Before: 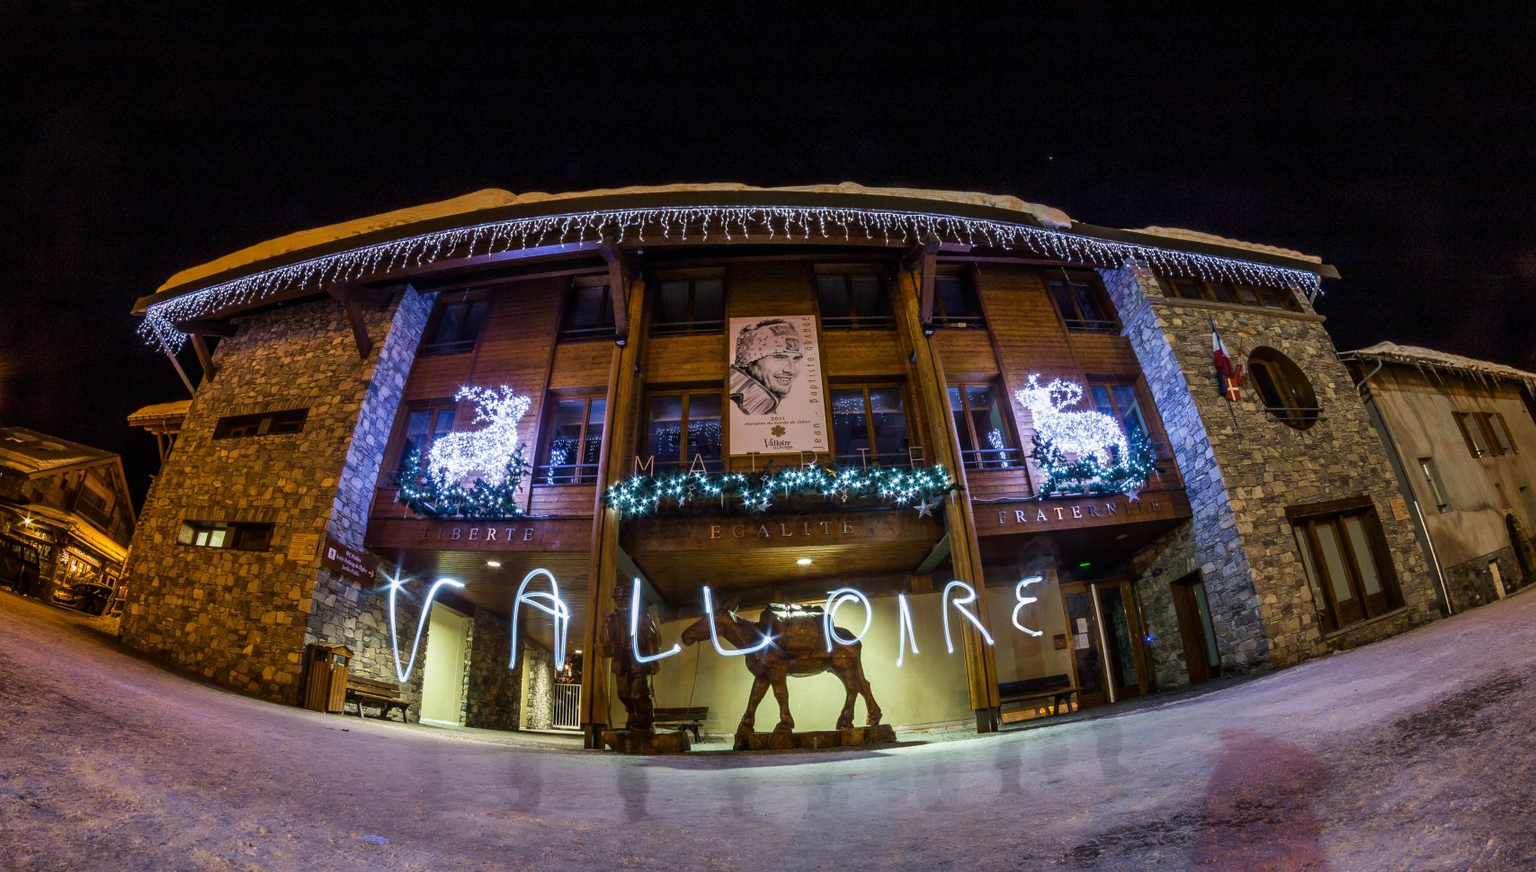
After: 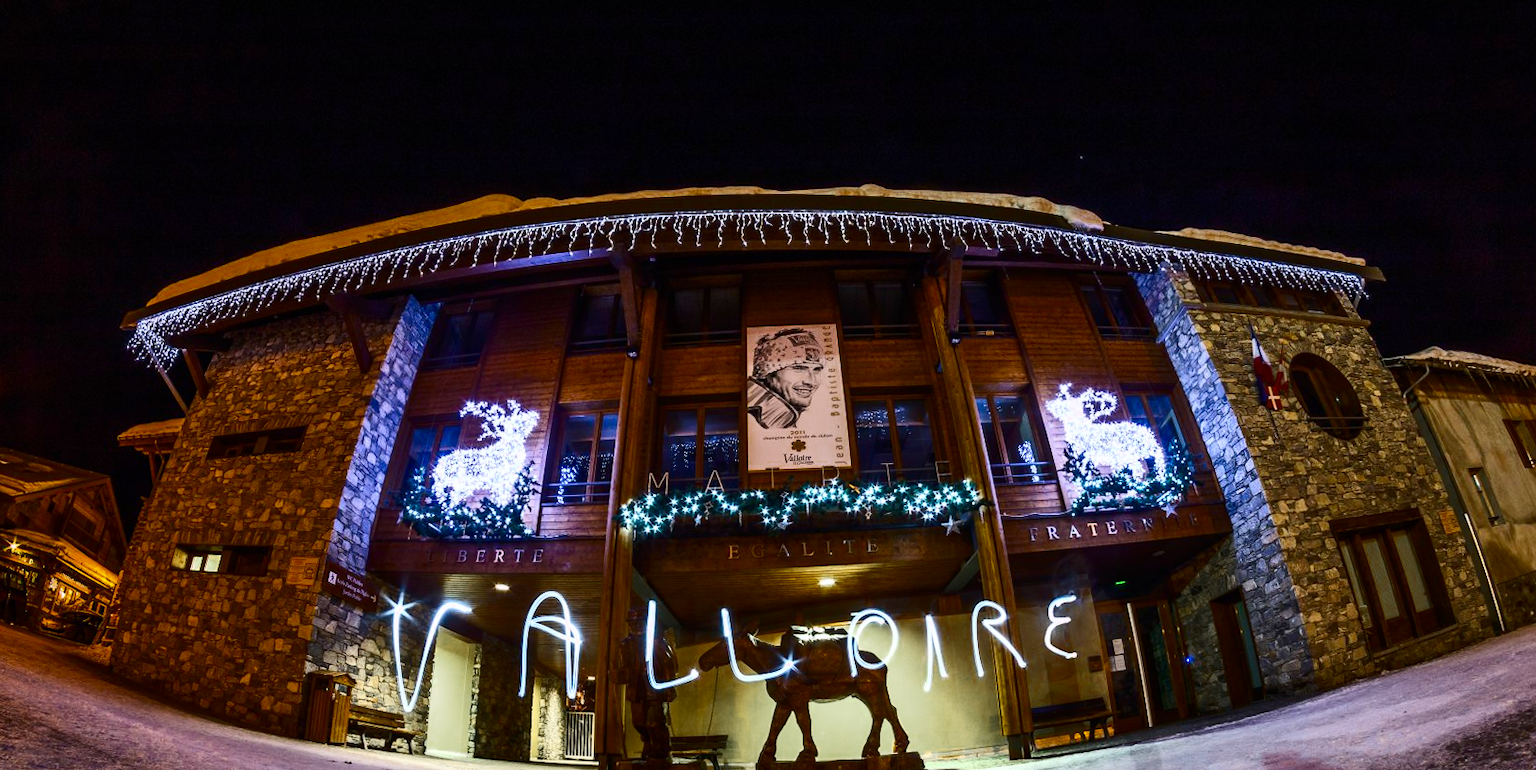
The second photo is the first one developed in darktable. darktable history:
contrast brightness saturation: contrast 0.387, brightness 0.1
color balance rgb: linear chroma grading › shadows 16.58%, perceptual saturation grading › global saturation 0.385%, global vibrance 20%
crop and rotate: angle 0.472°, left 0.338%, right 2.713%, bottom 14.3%
color zones: curves: ch0 [(0.11, 0.396) (0.195, 0.36) (0.25, 0.5) (0.303, 0.412) (0.357, 0.544) (0.75, 0.5) (0.967, 0.328)]; ch1 [(0, 0.468) (0.112, 0.512) (0.202, 0.6) (0.25, 0.5) (0.307, 0.352) (0.357, 0.544) (0.75, 0.5) (0.963, 0.524)]
